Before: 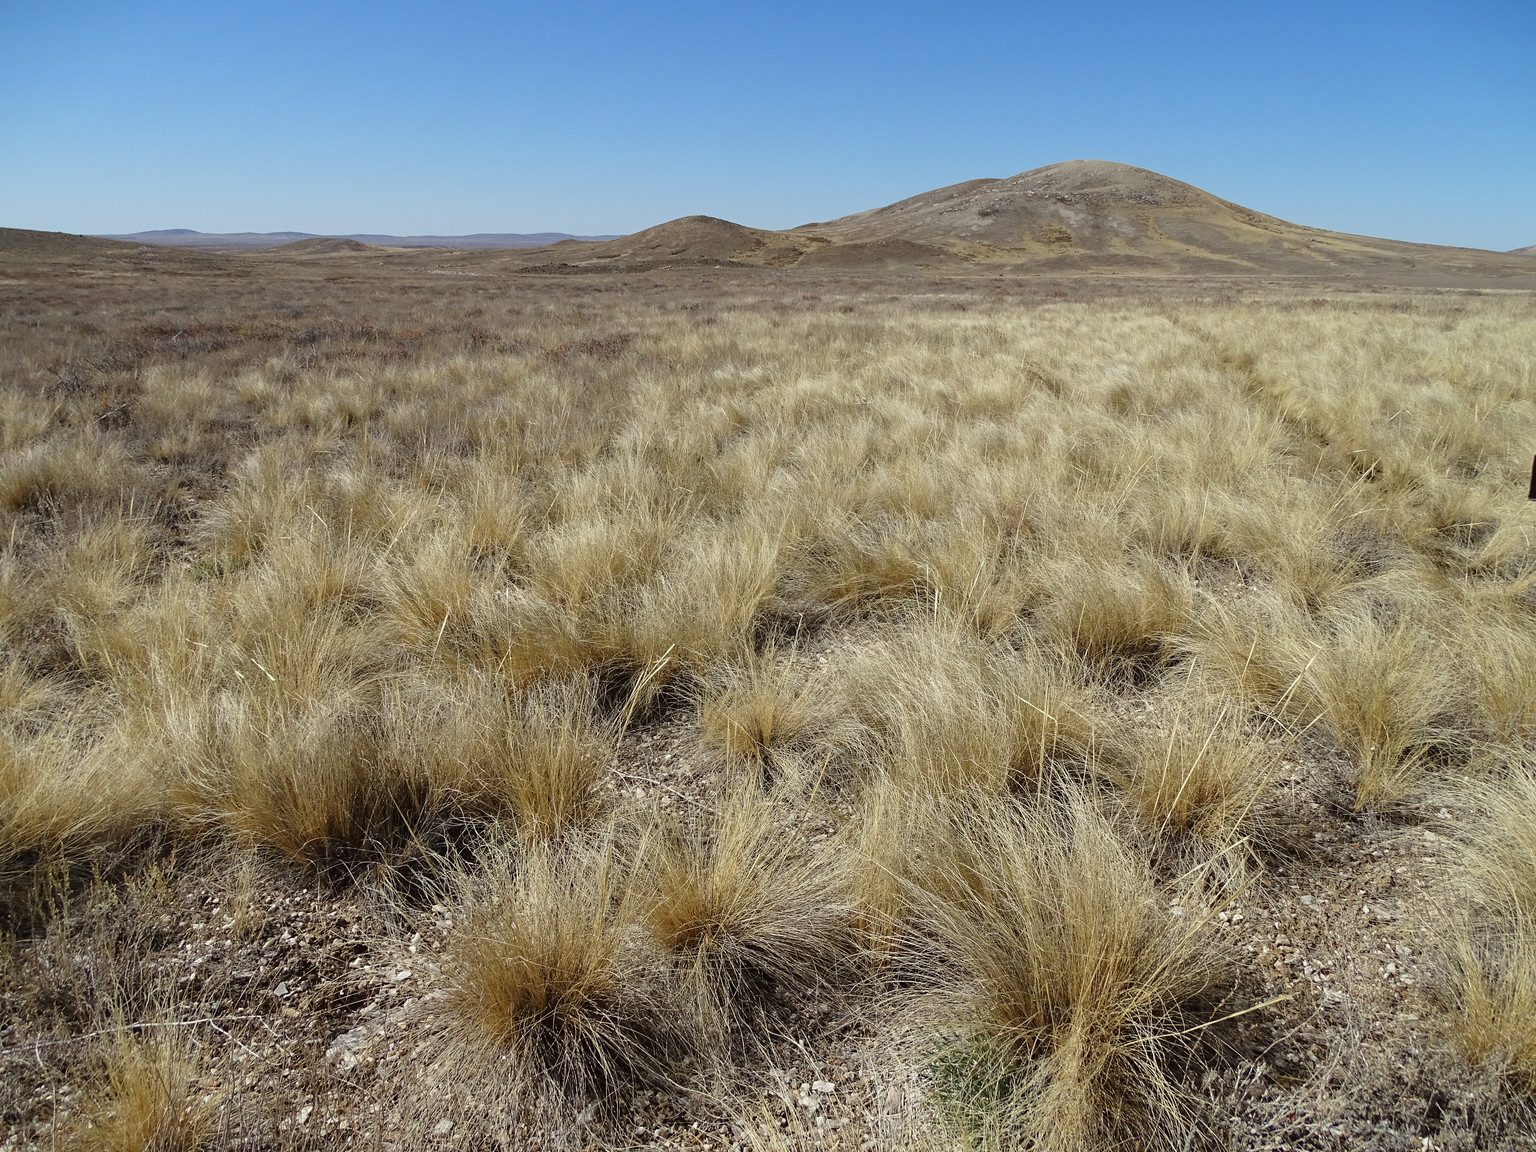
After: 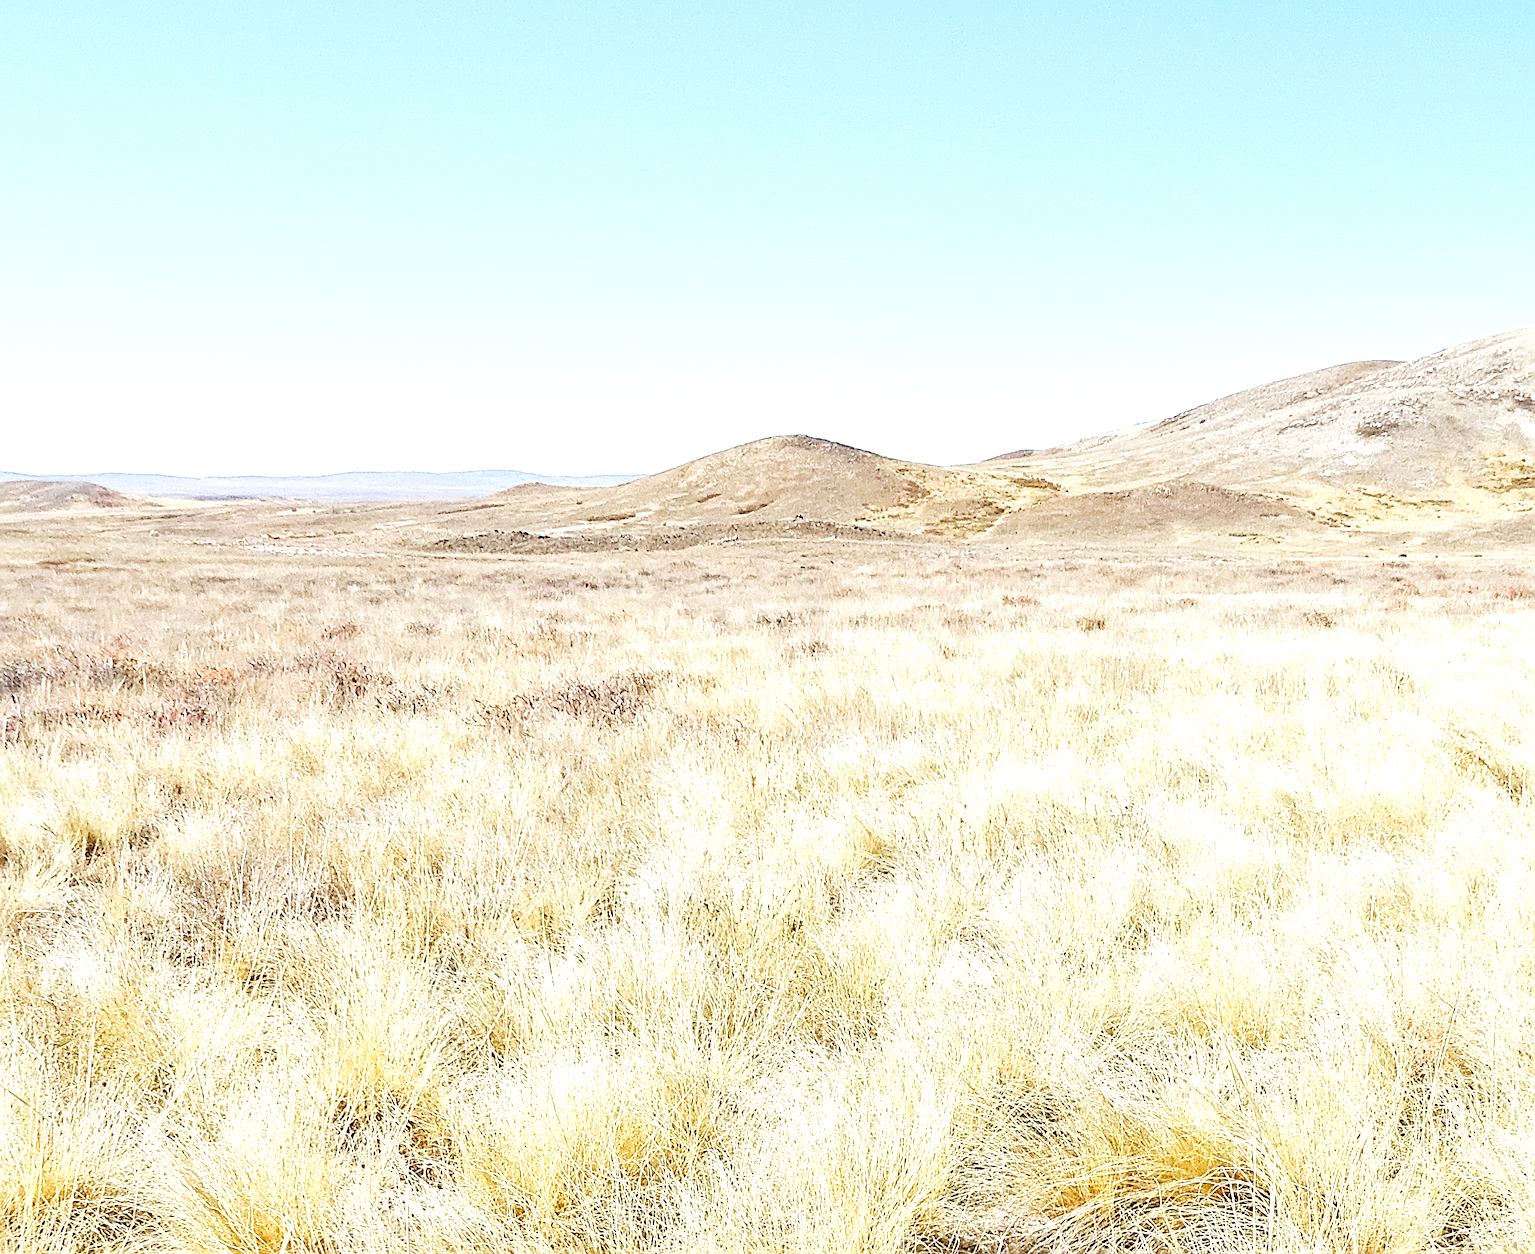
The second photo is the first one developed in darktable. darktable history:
sharpen: radius 2.713, amount 0.668
tone equalizer: -8 EV 1.99 EV, -7 EV 1.99 EV, -6 EV 1.99 EV, -5 EV 1.99 EV, -4 EV 1.98 EV, -3 EV 1.48 EV, -2 EV 0.982 EV, -1 EV 0.521 EV
base curve: curves: ch0 [(0, 0) (0, 0.001) (0.001, 0.001) (0.004, 0.002) (0.007, 0.004) (0.015, 0.013) (0.033, 0.045) (0.052, 0.096) (0.075, 0.17) (0.099, 0.241) (0.163, 0.42) (0.219, 0.55) (0.259, 0.616) (0.327, 0.722) (0.365, 0.765) (0.522, 0.873) (0.547, 0.881) (0.689, 0.919) (0.826, 0.952) (1, 1)], preserve colors none
levels: levels [0.062, 0.494, 0.925]
crop: left 19.889%, right 30.499%, bottom 45.973%
